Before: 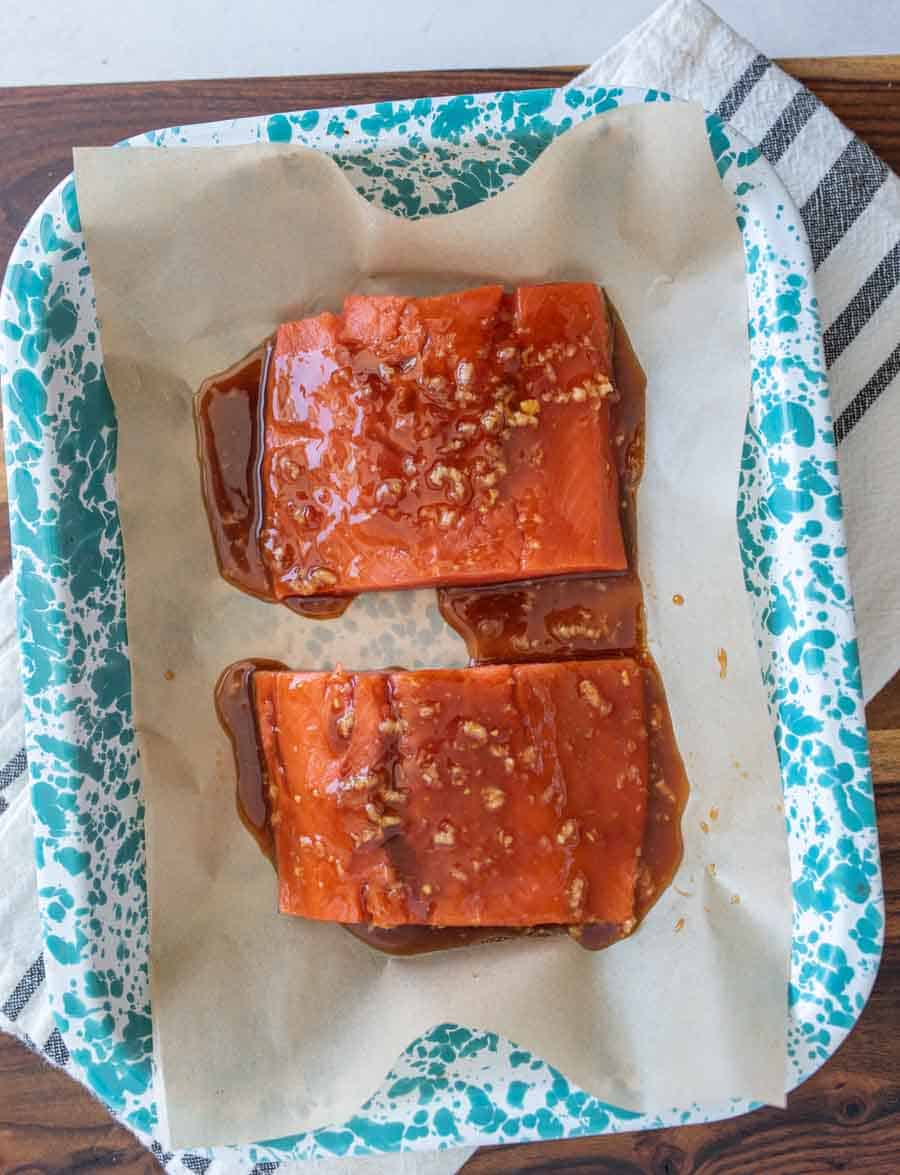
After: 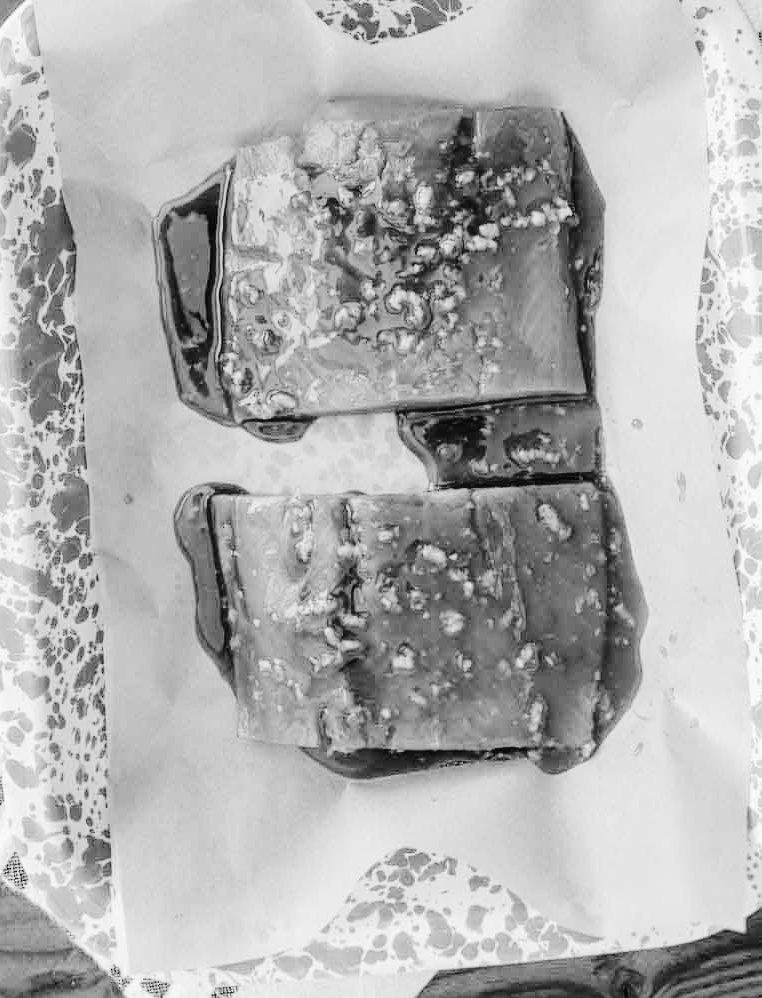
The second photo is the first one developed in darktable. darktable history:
crop and rotate: left 4.647%, top 14.99%, right 10.685%
tone equalizer: on, module defaults
tone curve: curves: ch0 [(0, 0) (0.003, 0.02) (0.011, 0.023) (0.025, 0.028) (0.044, 0.045) (0.069, 0.063) (0.1, 0.09) (0.136, 0.122) (0.177, 0.166) (0.224, 0.223) (0.277, 0.297) (0.335, 0.384) (0.399, 0.461) (0.468, 0.549) (0.543, 0.632) (0.623, 0.705) (0.709, 0.772) (0.801, 0.844) (0.898, 0.91) (1, 1)], preserve colors none
filmic rgb: black relative exposure -5.13 EV, white relative exposure 3.17 EV, threshold 5.94 EV, hardness 3.47, contrast 1.193, highlights saturation mix -49.55%, add noise in highlights 0.001, preserve chrominance no, color science v3 (2019), use custom middle-gray values true, contrast in highlights soft, enable highlight reconstruction true
exposure: exposure 0.608 EV, compensate highlight preservation false
color zones: curves: ch1 [(0.24, 0.629) (0.75, 0.5)]; ch2 [(0.255, 0.454) (0.745, 0.491)]
